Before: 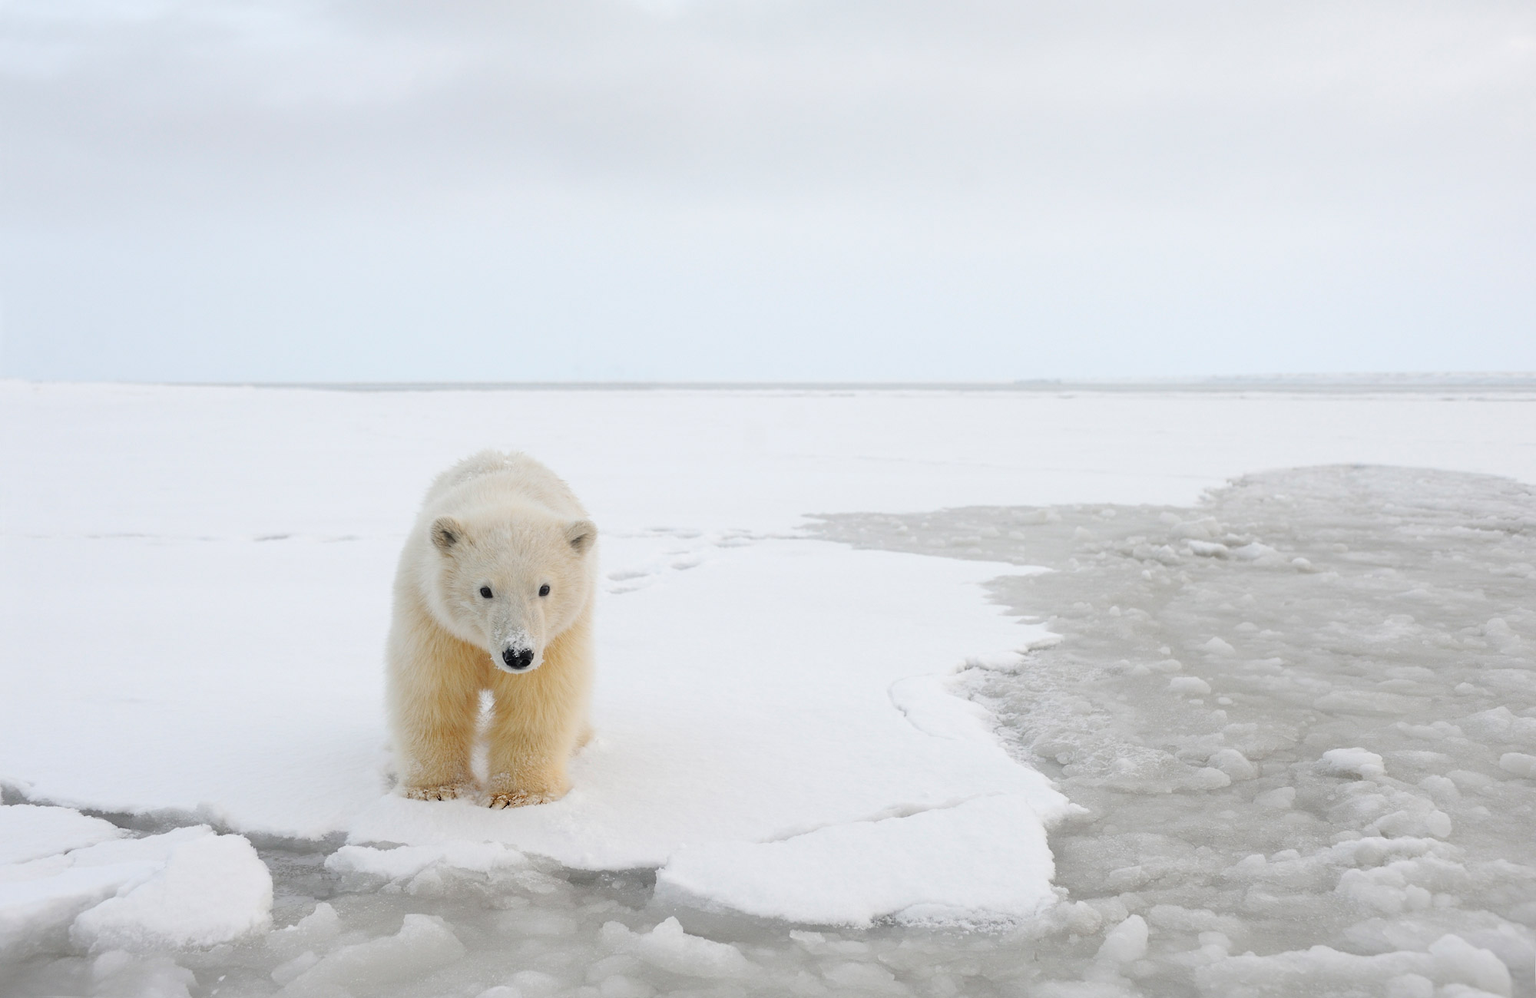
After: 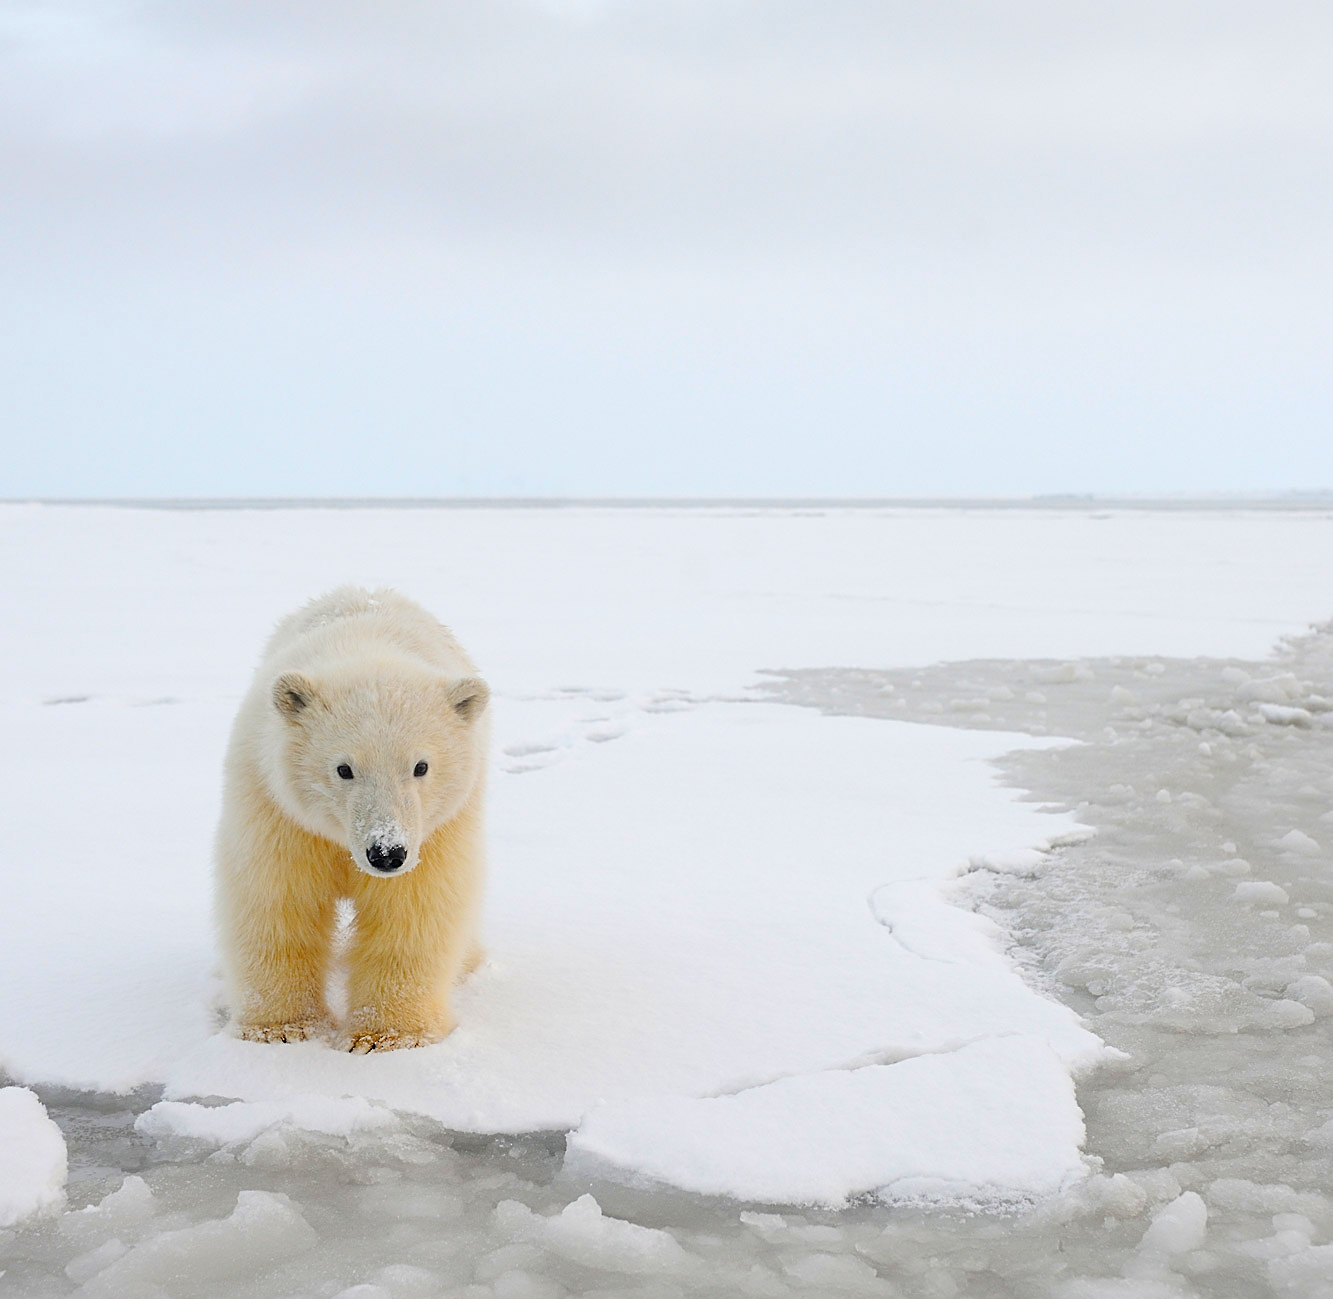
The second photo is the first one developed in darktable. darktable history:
crop and rotate: left 14.436%, right 18.898%
color balance rgb: linear chroma grading › global chroma 33.4%
sharpen: on, module defaults
